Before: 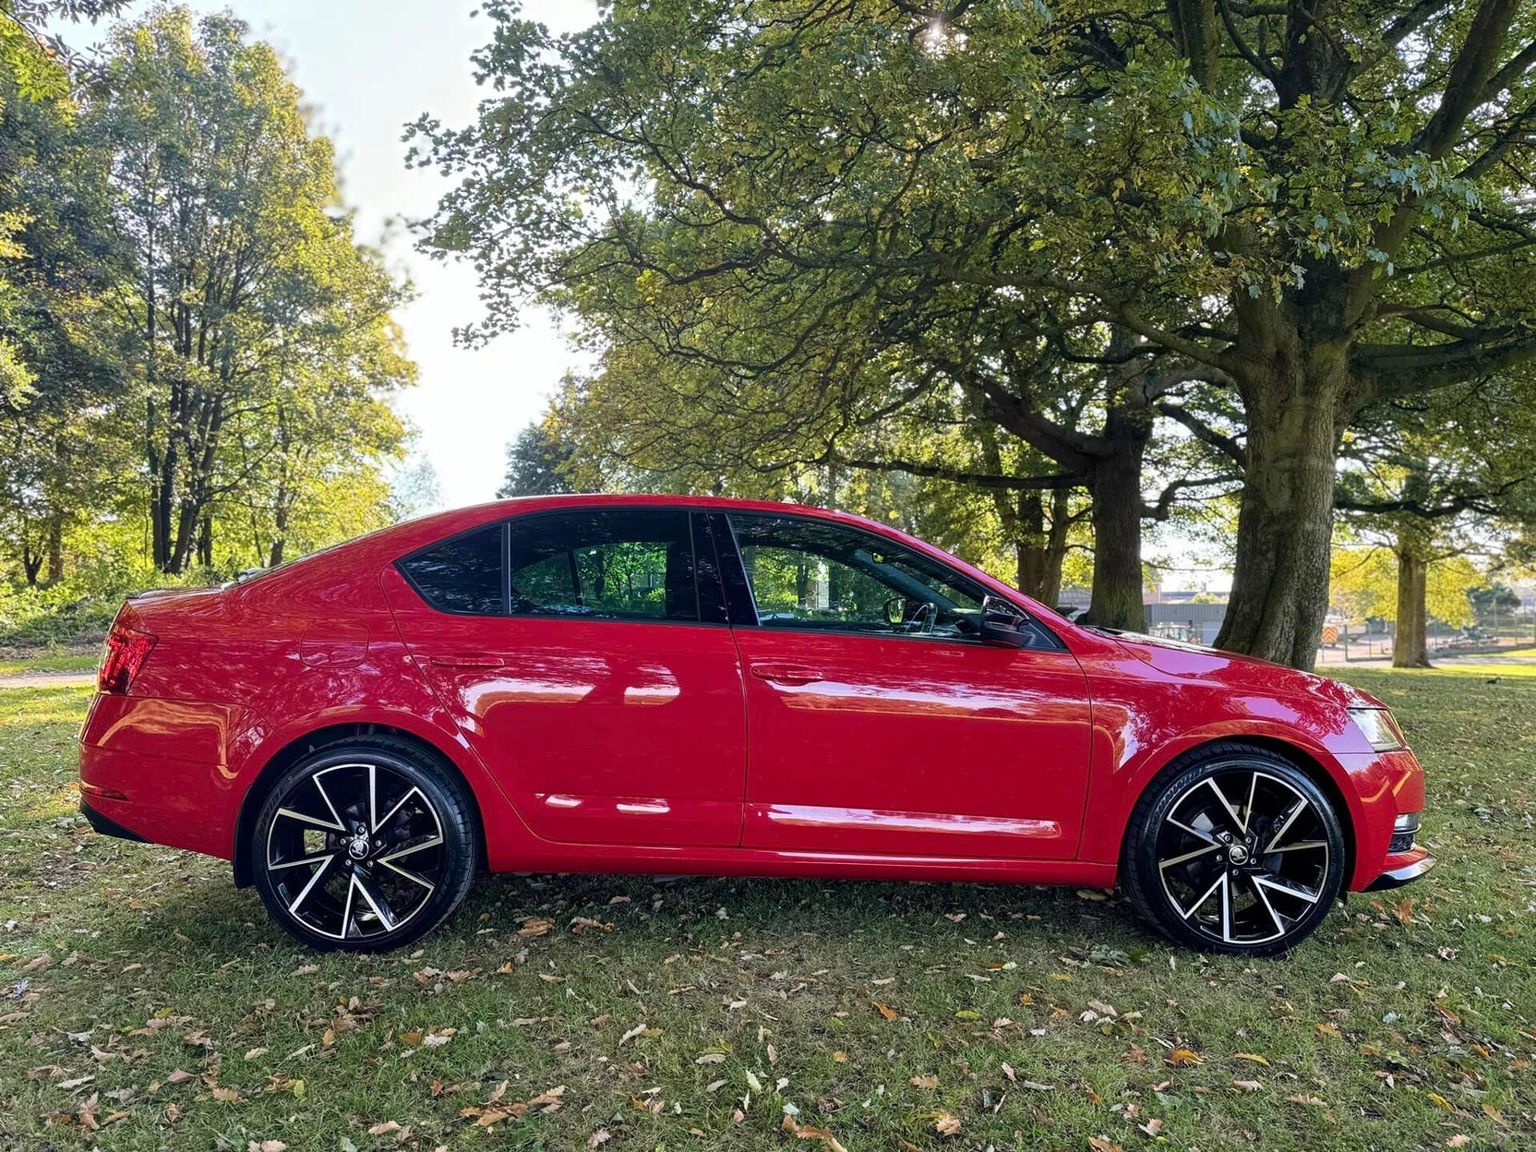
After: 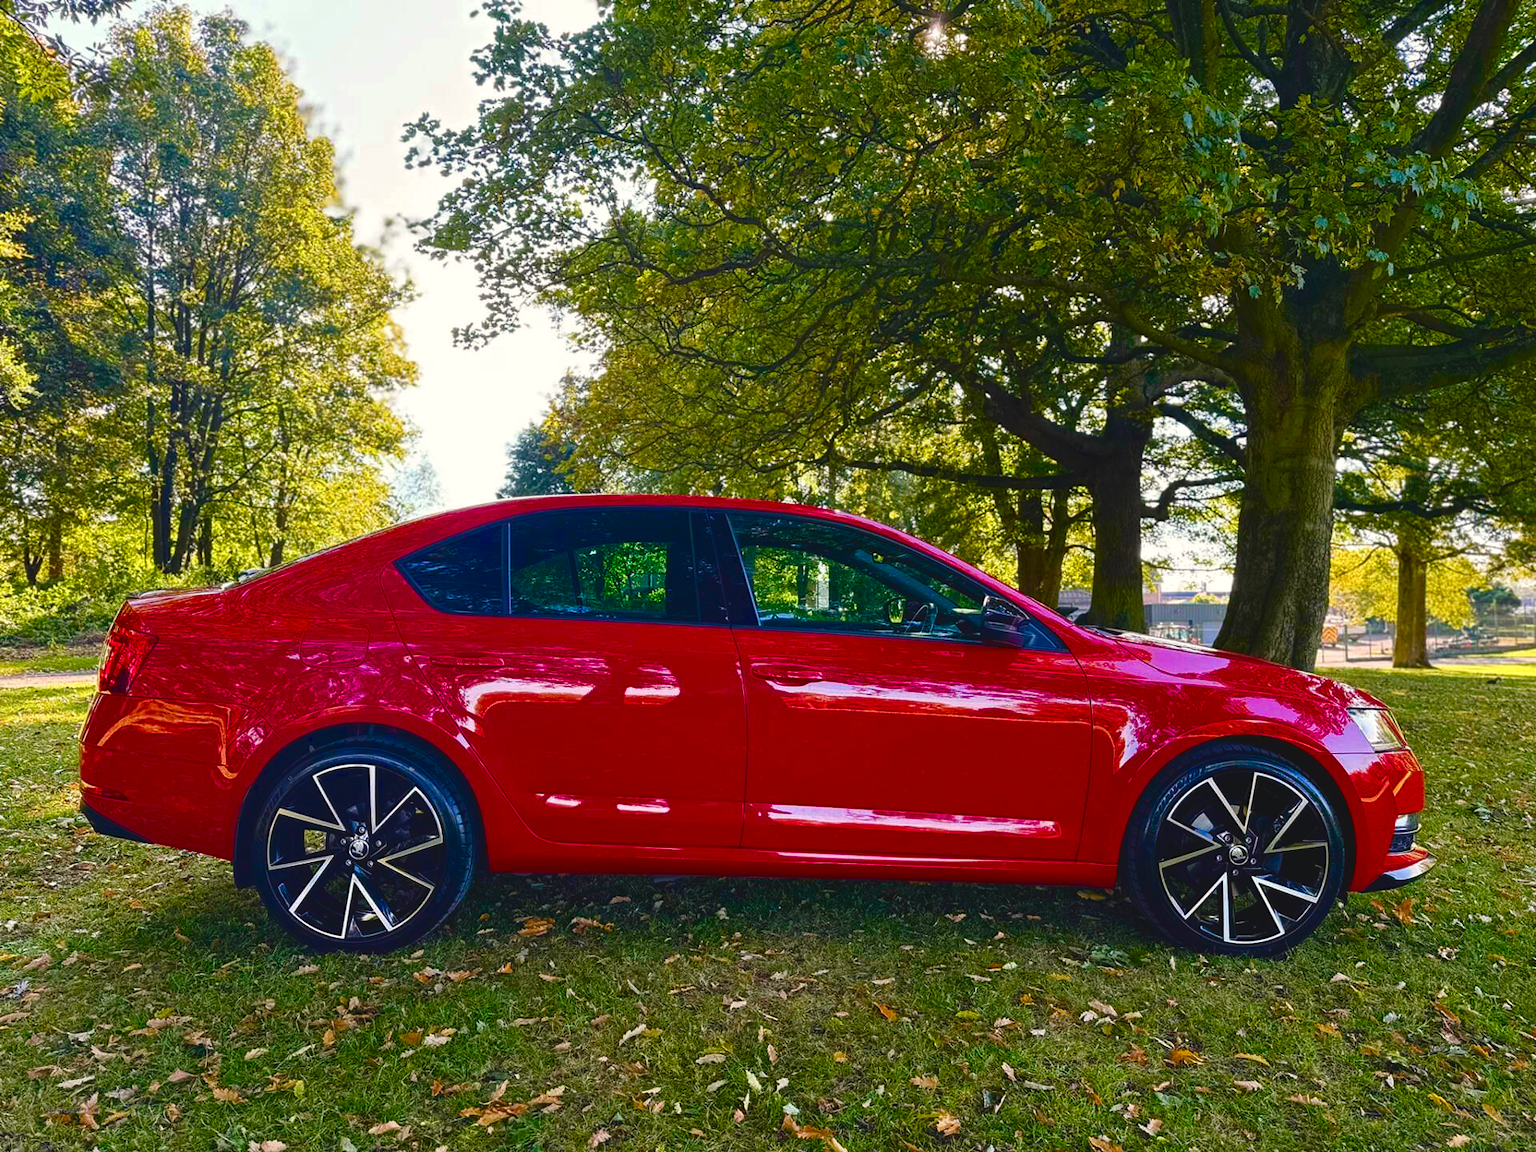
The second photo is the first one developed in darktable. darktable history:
color balance rgb: highlights gain › chroma 2.026%, highlights gain › hue 71.44°, global offset › luminance 1.525%, linear chroma grading › global chroma 8.762%, perceptual saturation grading › global saturation 24.587%, perceptual saturation grading › highlights -50.835%, perceptual saturation grading › mid-tones 19.382%, perceptual saturation grading › shadows 62.073%, global vibrance 50.317%
contrast brightness saturation: contrast 0.066, brightness -0.134, saturation 0.055
tone equalizer: on, module defaults
